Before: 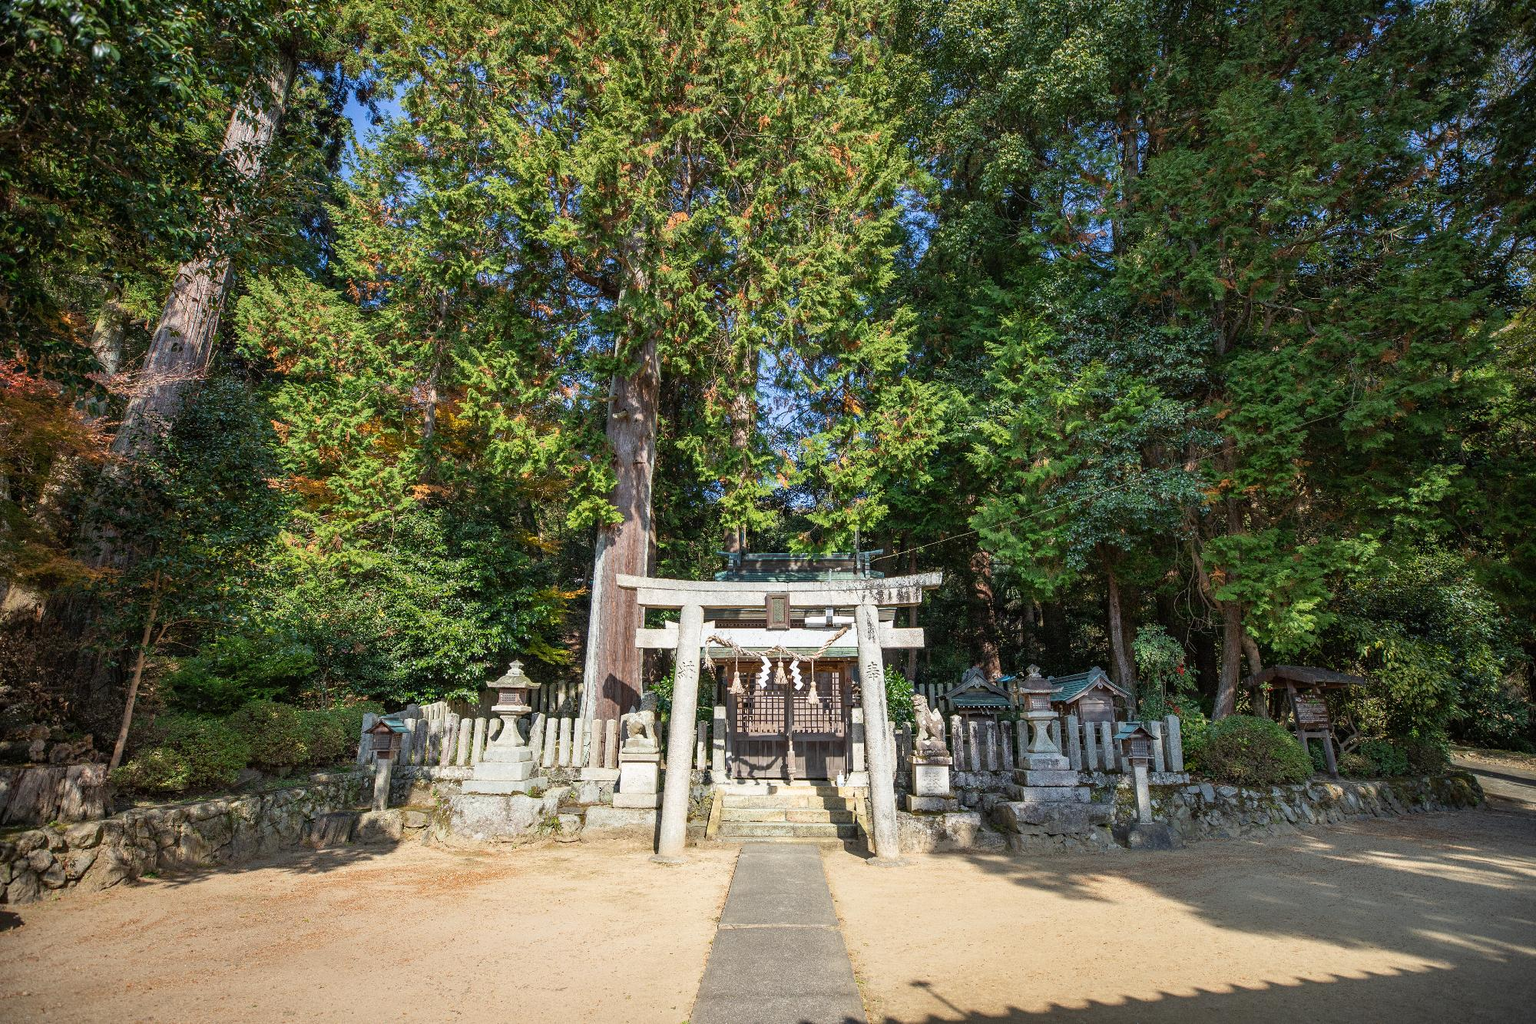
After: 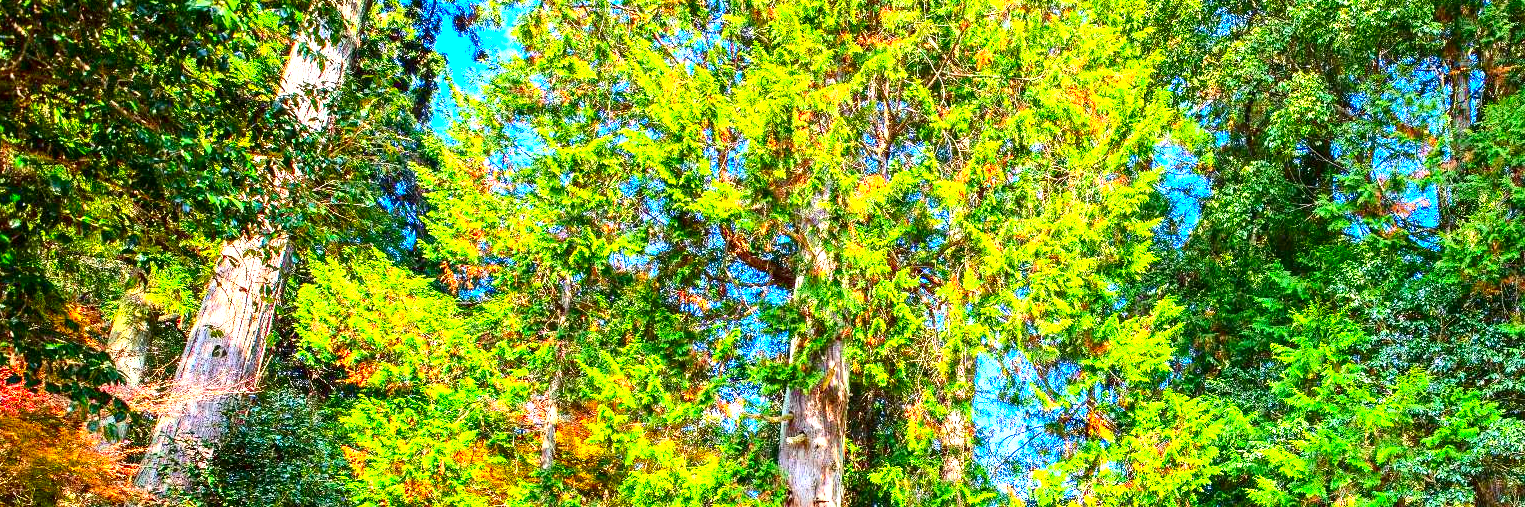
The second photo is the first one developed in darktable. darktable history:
contrast brightness saturation: contrast 0.26, brightness 0.02, saturation 0.87
exposure: black level correction 0.001, exposure 2 EV, compensate highlight preservation false
crop: left 0.579%, top 7.627%, right 23.167%, bottom 54.275%
